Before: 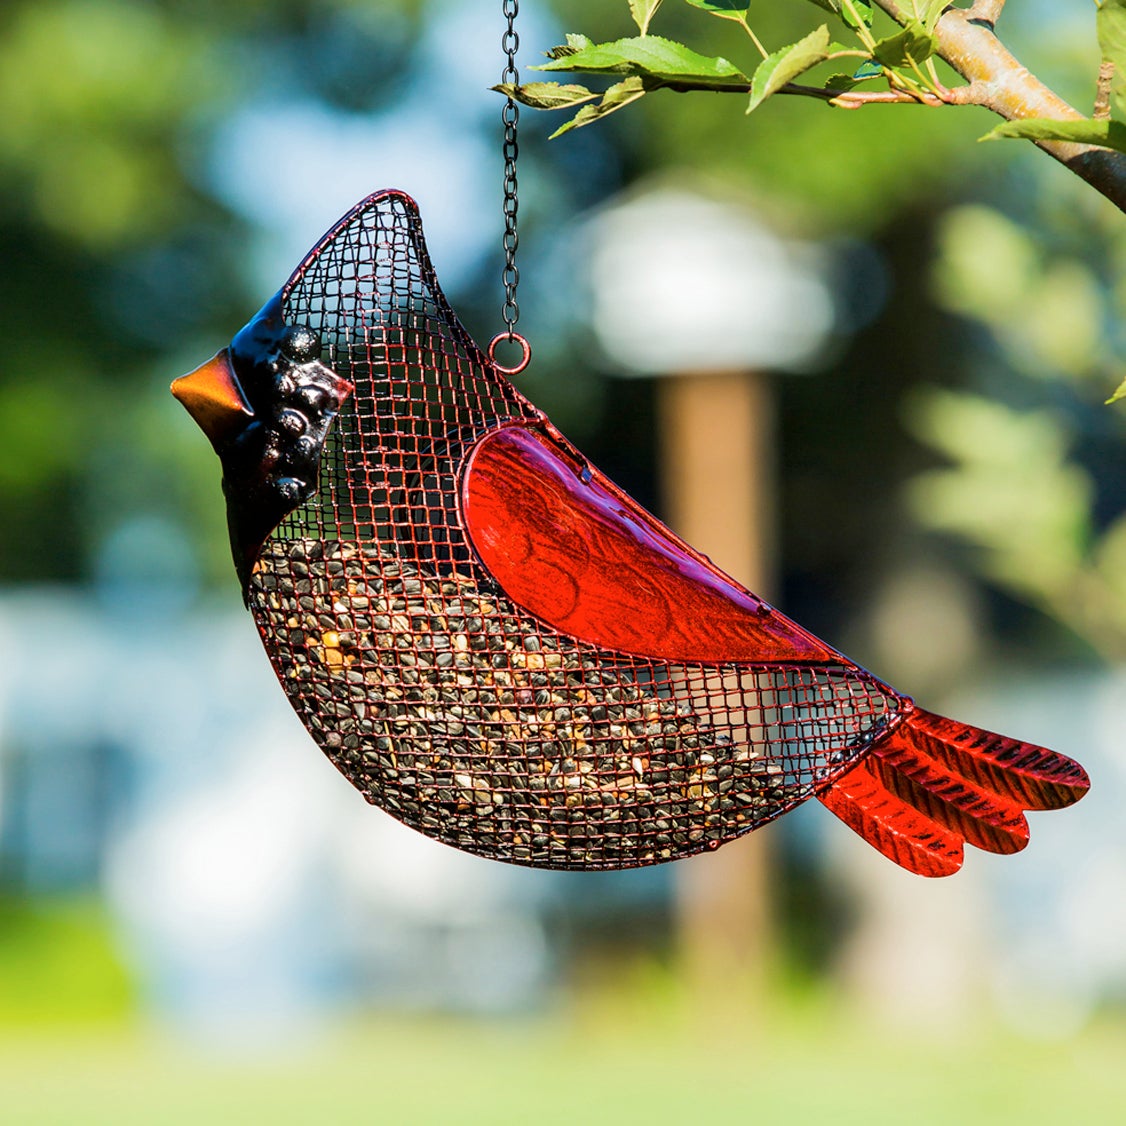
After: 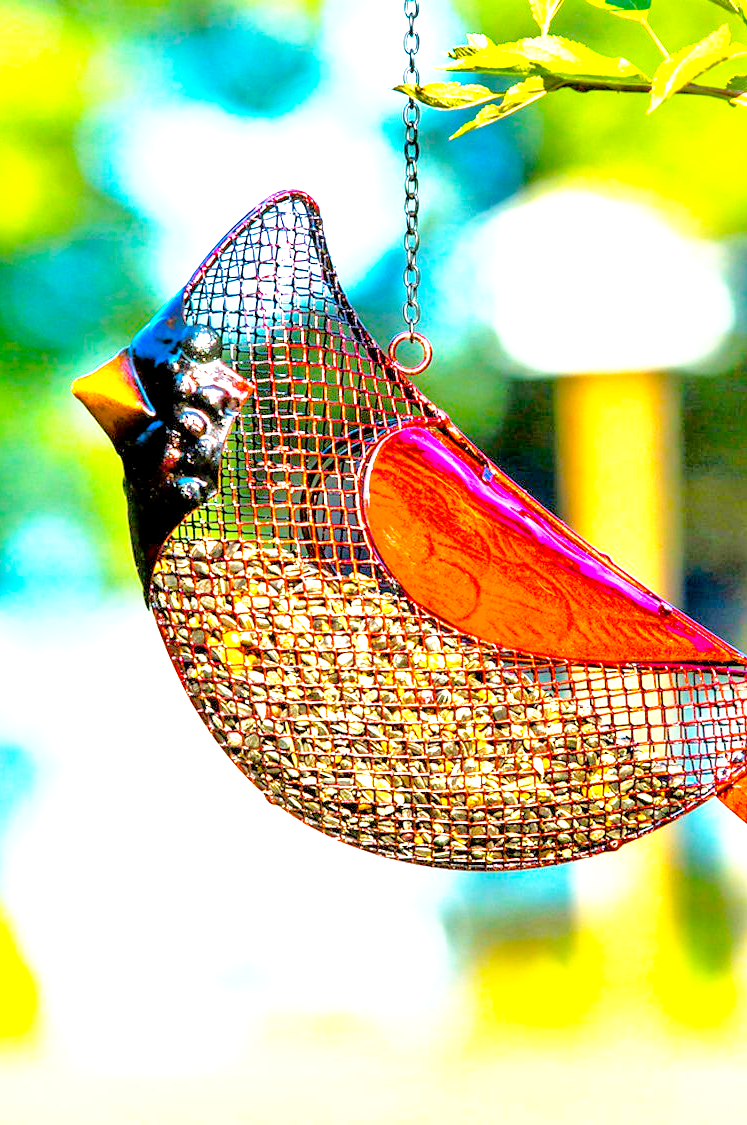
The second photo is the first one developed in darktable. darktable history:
local contrast: mode bilateral grid, contrast 21, coarseness 50, detail 119%, midtone range 0.2
crop and rotate: left 8.841%, right 24.732%
exposure: black level correction 0.001, exposure 1.799 EV, compensate exposure bias true, compensate highlight preservation false
base curve: curves: ch0 [(0, 0) (0.688, 0.865) (1, 1)], preserve colors none
tone equalizer: -7 EV 0.164 EV, -6 EV 0.57 EV, -5 EV 1.14 EV, -4 EV 1.33 EV, -3 EV 1.14 EV, -2 EV 0.6 EV, -1 EV 0.159 EV
color balance rgb: linear chroma grading › global chroma 9.726%, perceptual saturation grading › global saturation 33.091%, perceptual brilliance grading › mid-tones 9.269%, perceptual brilliance grading › shadows 15.171%, global vibrance 20.418%
